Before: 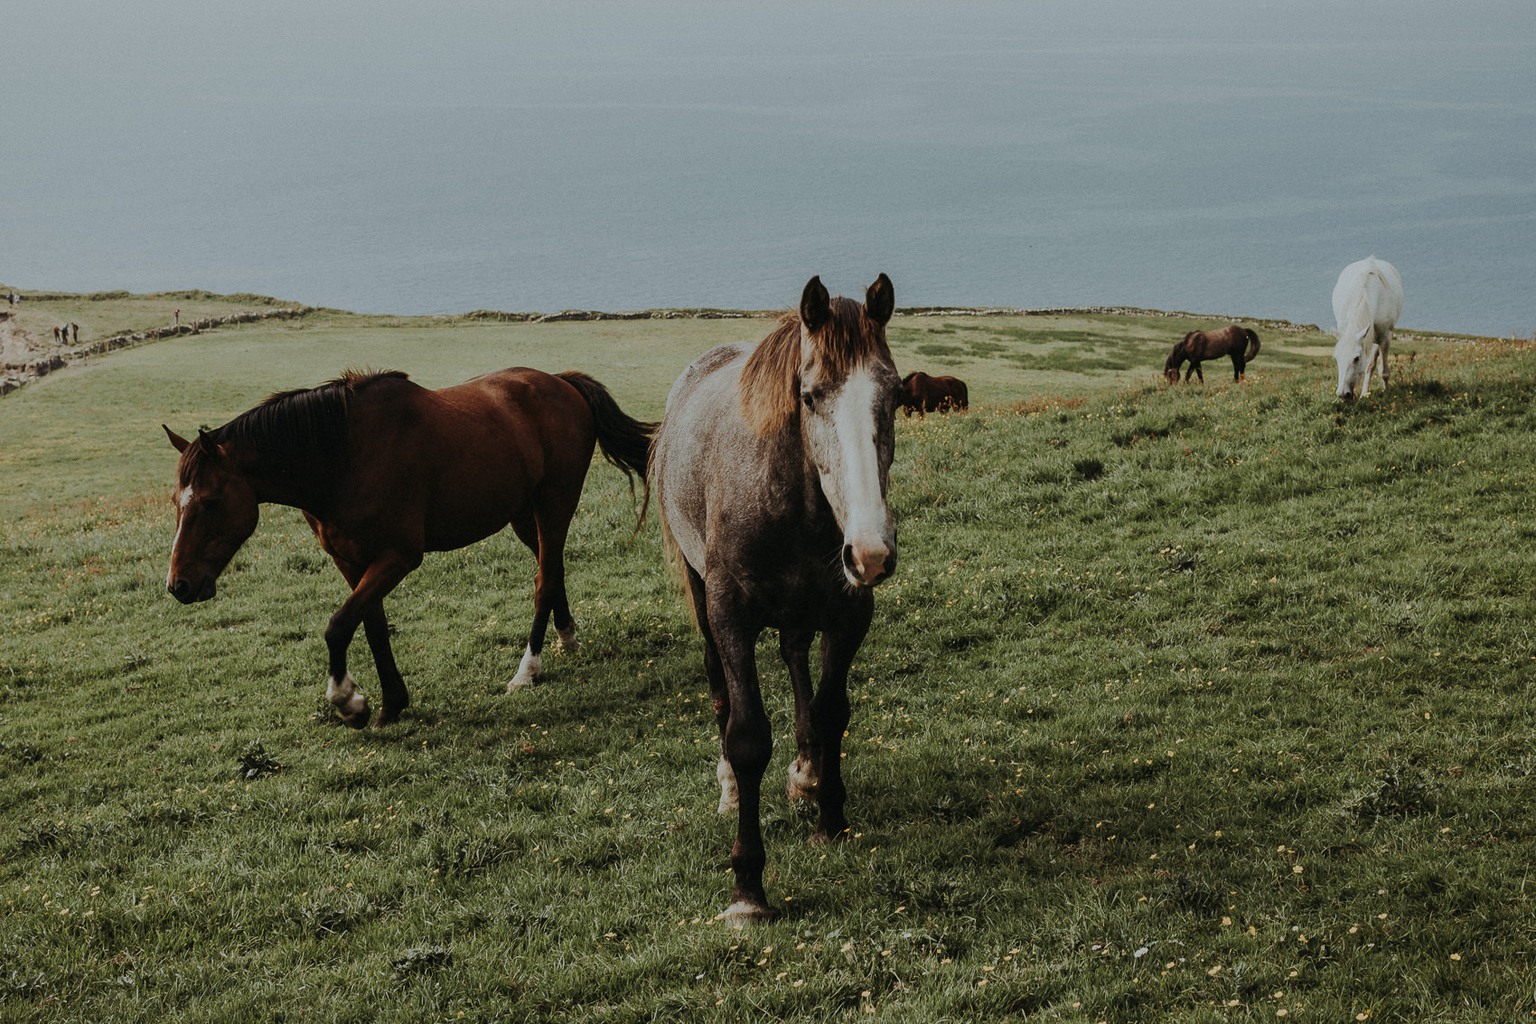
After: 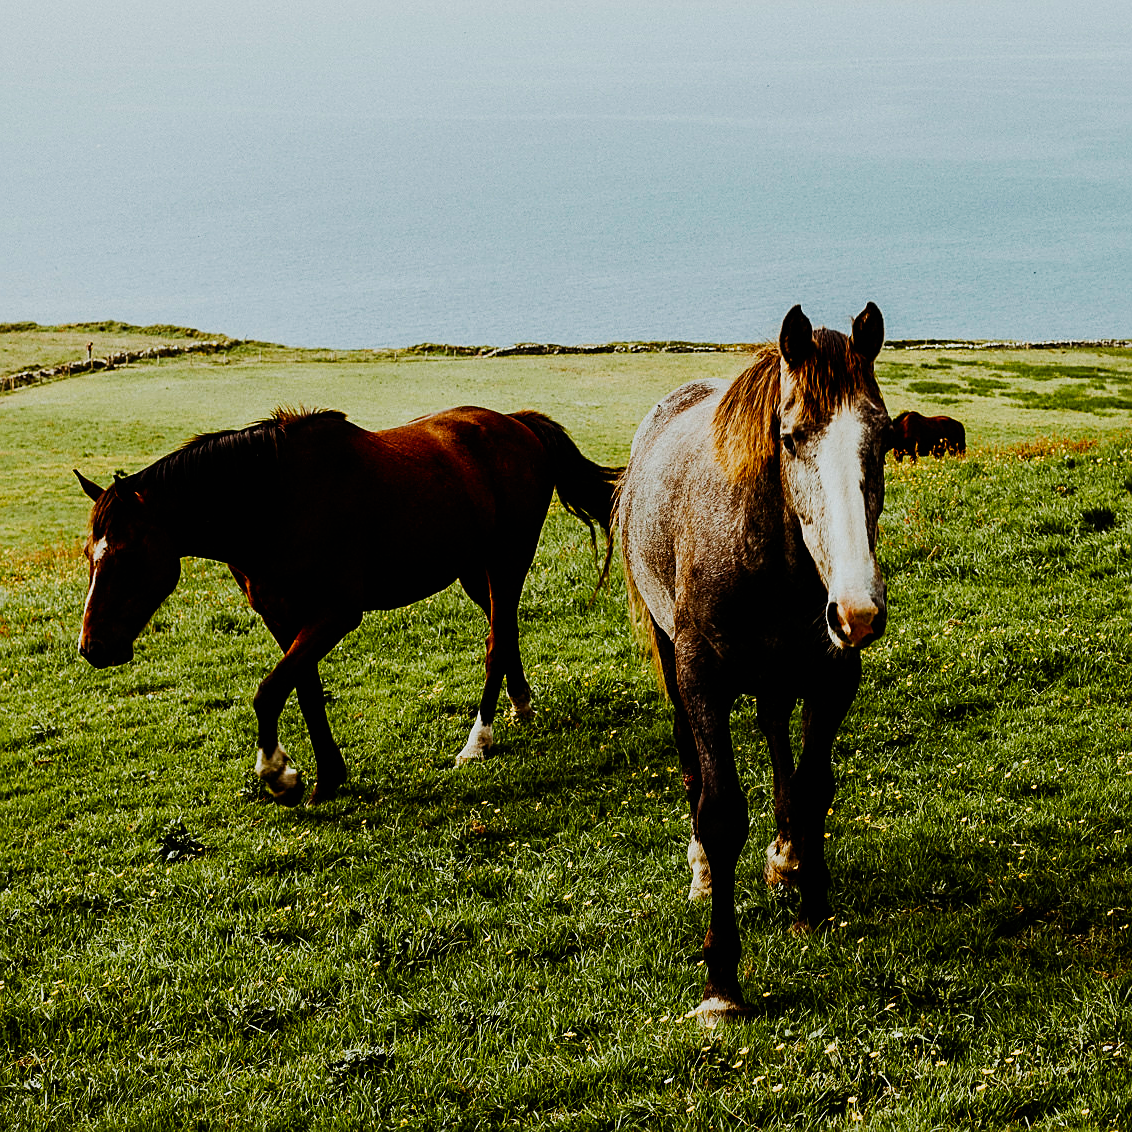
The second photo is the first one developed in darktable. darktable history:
sharpen: on, module defaults
filmic rgb: black relative exposure -7.98 EV, white relative exposure 4.05 EV, threshold 5.95 EV, hardness 4.21, latitude 50.07%, contrast 1.101, preserve chrominance no, color science v3 (2019), use custom middle-gray values true, enable highlight reconstruction true
crop and rotate: left 6.31%, right 27.065%
color balance rgb: perceptual saturation grading › global saturation 35.819%, perceptual saturation grading › shadows 35.629%, perceptual brilliance grading › highlights 15.966%, perceptual brilliance grading › mid-tones 6.016%, perceptual brilliance grading › shadows -14.884%, global vibrance 20%
tone curve: curves: ch0 [(0, 0) (0.003, 0.006) (0.011, 0.015) (0.025, 0.032) (0.044, 0.054) (0.069, 0.079) (0.1, 0.111) (0.136, 0.146) (0.177, 0.186) (0.224, 0.229) (0.277, 0.286) (0.335, 0.348) (0.399, 0.426) (0.468, 0.514) (0.543, 0.609) (0.623, 0.706) (0.709, 0.789) (0.801, 0.862) (0.898, 0.926) (1, 1)], preserve colors none
